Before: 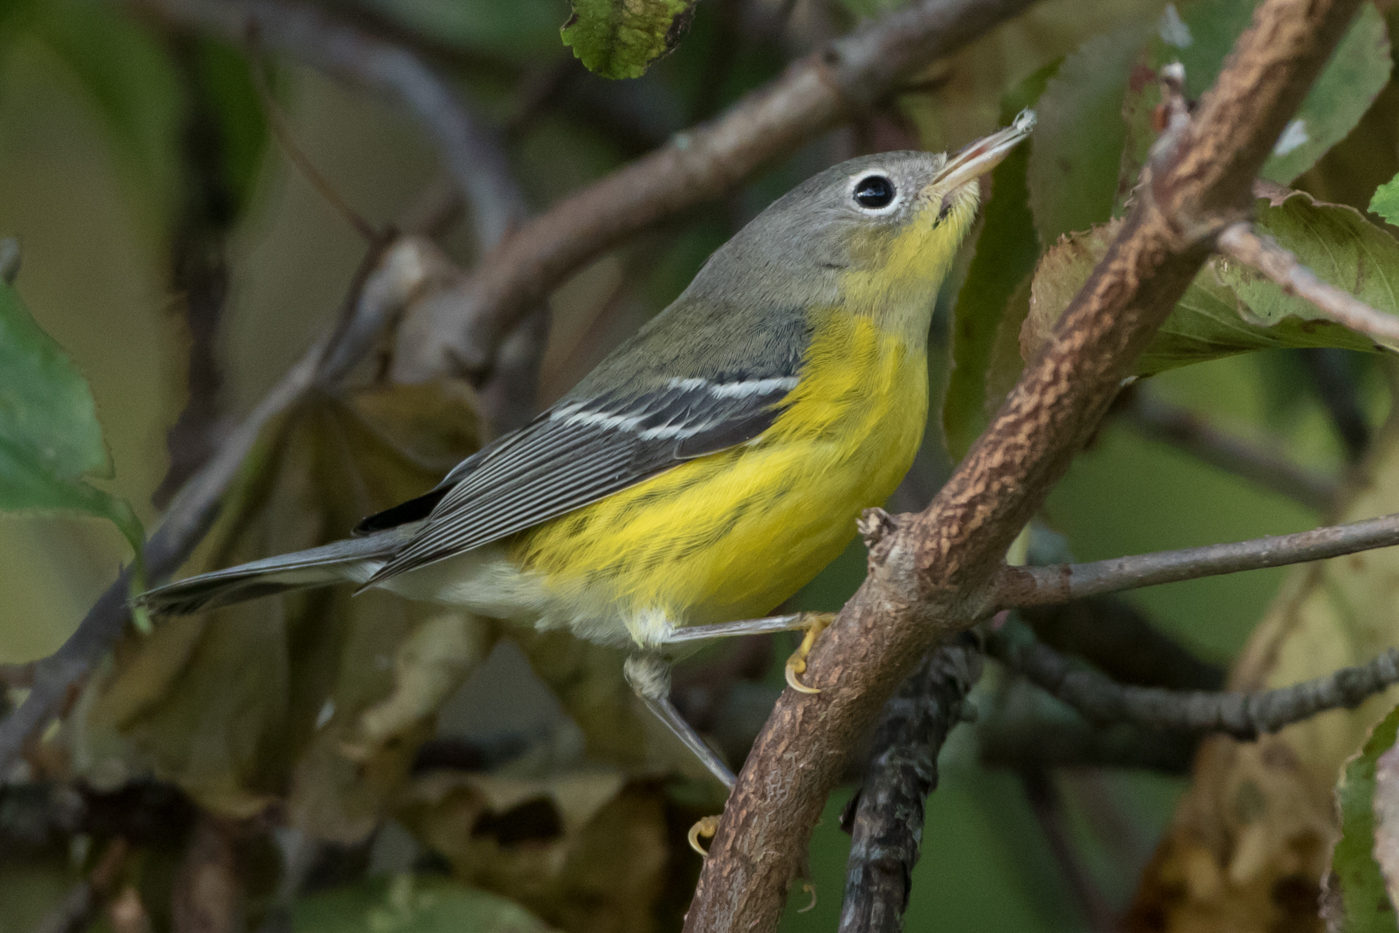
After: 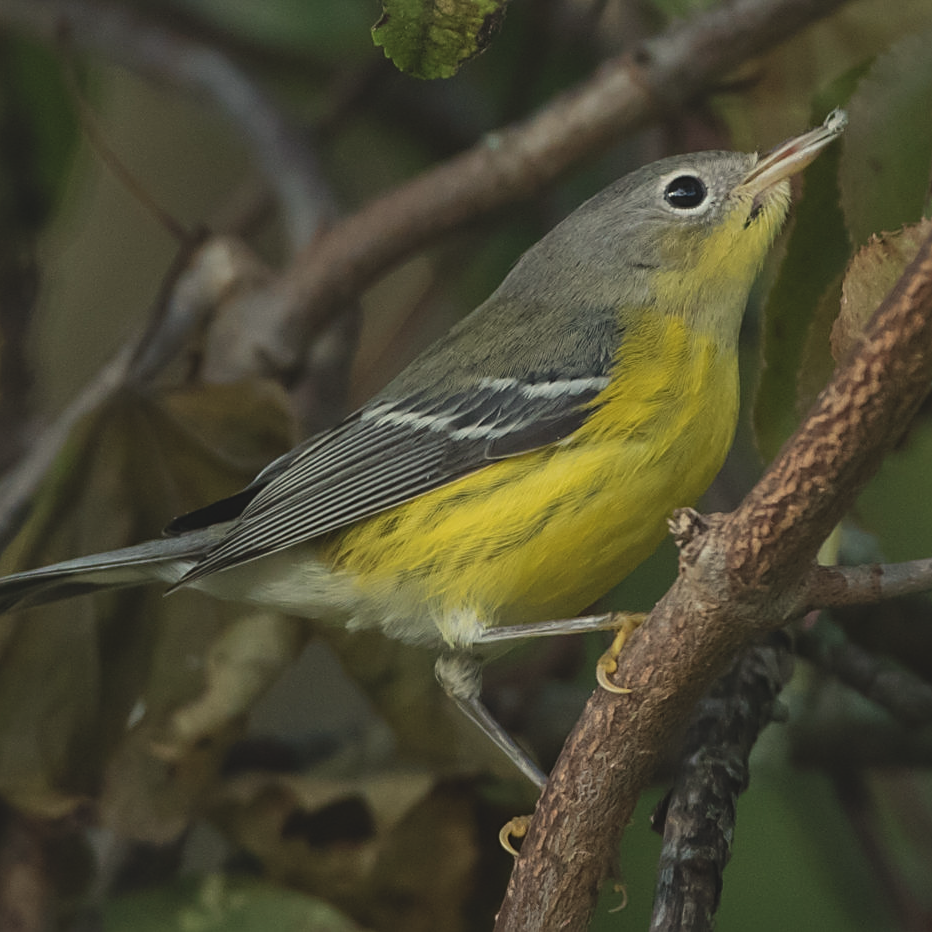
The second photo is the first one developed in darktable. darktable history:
exposure: black level correction -0.015, exposure -0.5 EV, compensate highlight preservation false
white balance: red 1.029, blue 0.92
color correction: highlights b* 3
shadows and highlights: shadows 24.5, highlights -78.15, soften with gaussian
crop and rotate: left 13.537%, right 19.796%
sharpen: on, module defaults
bloom: on, module defaults
